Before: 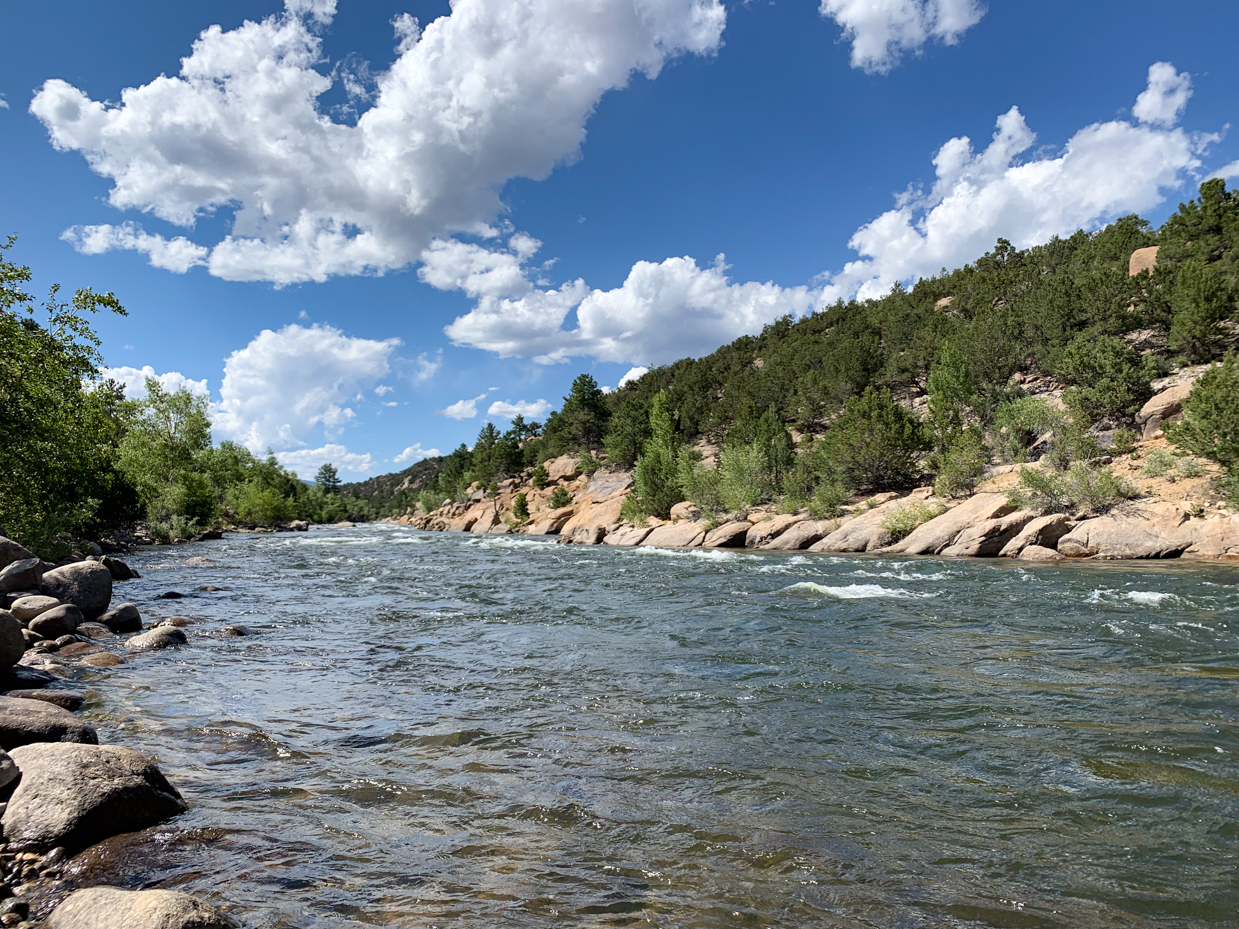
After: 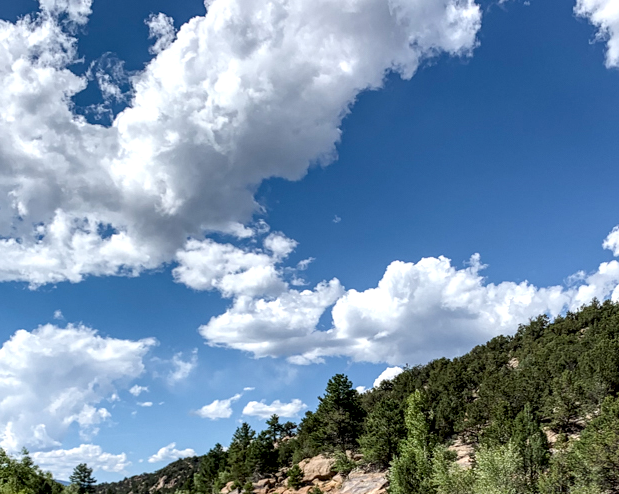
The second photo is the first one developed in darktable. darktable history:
crop: left 19.776%, right 30.225%, bottom 46.735%
local contrast: detail 160%
